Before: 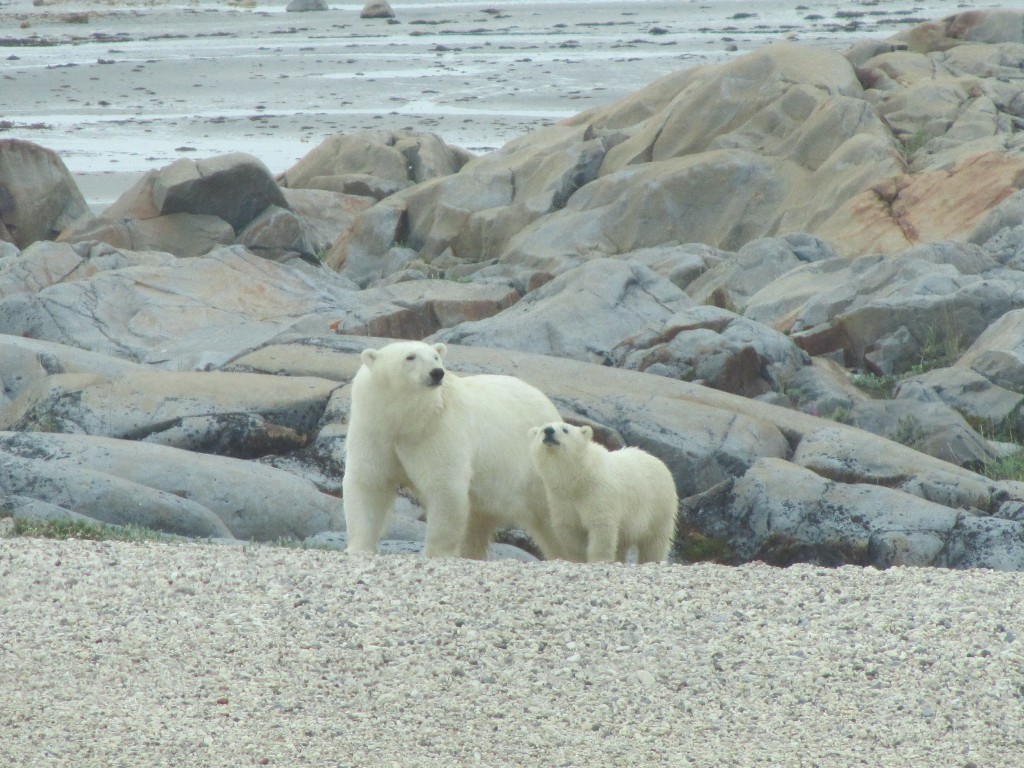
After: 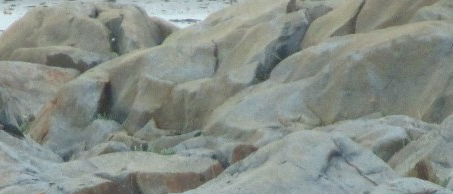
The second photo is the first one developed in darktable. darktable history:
crop: left 29.096%, top 16.785%, right 26.655%, bottom 57.837%
haze removal: adaptive false
